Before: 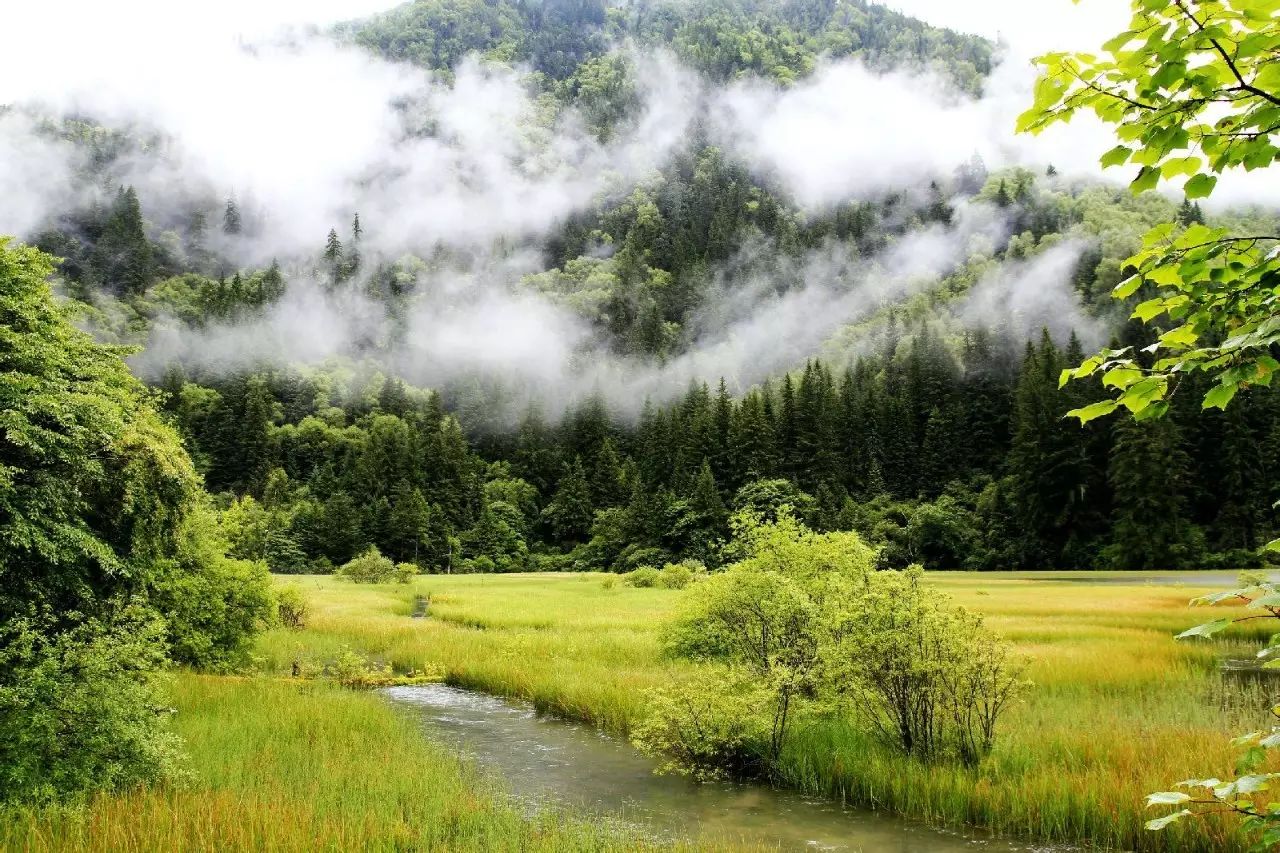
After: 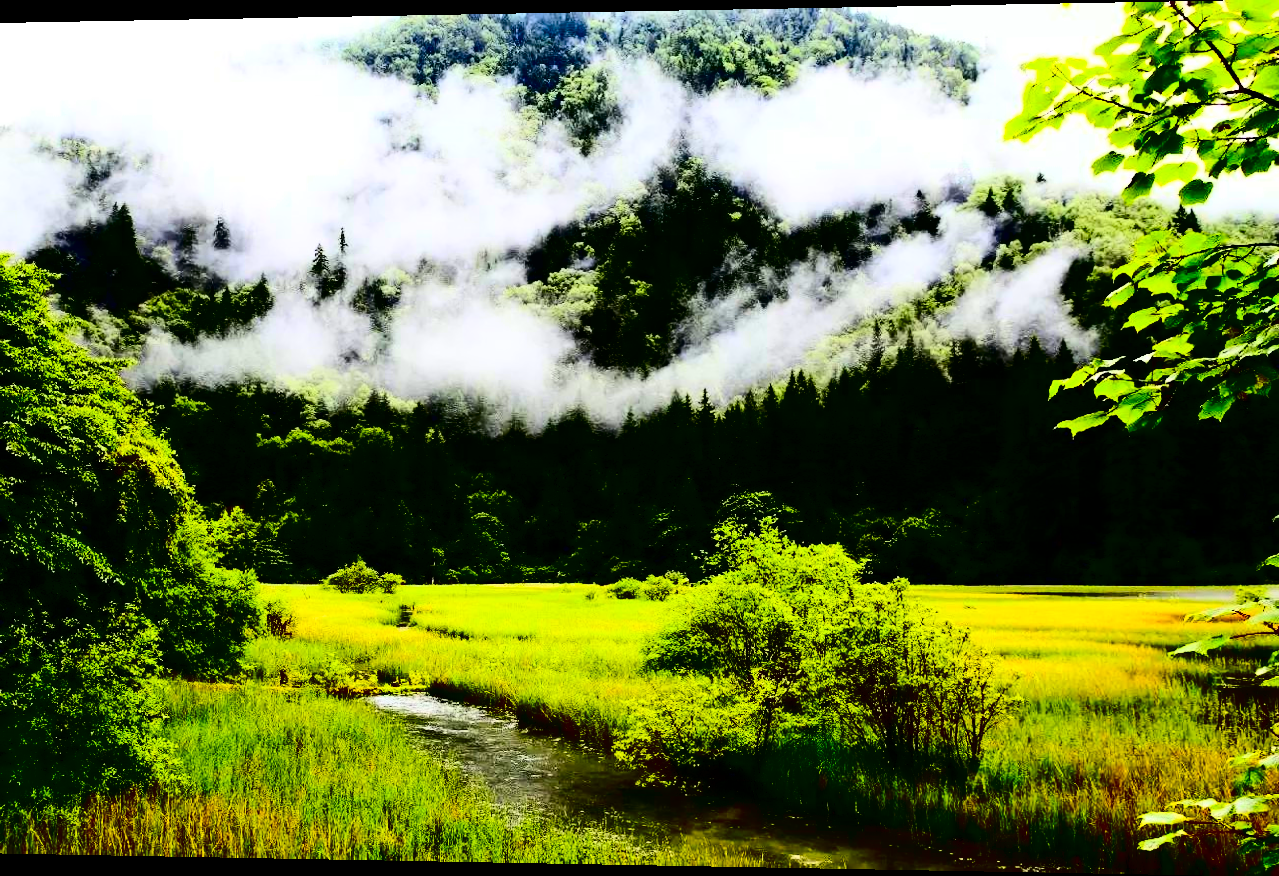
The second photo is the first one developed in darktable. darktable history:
rotate and perspective: lens shift (horizontal) -0.055, automatic cropping off
contrast brightness saturation: contrast 0.77, brightness -1, saturation 1
